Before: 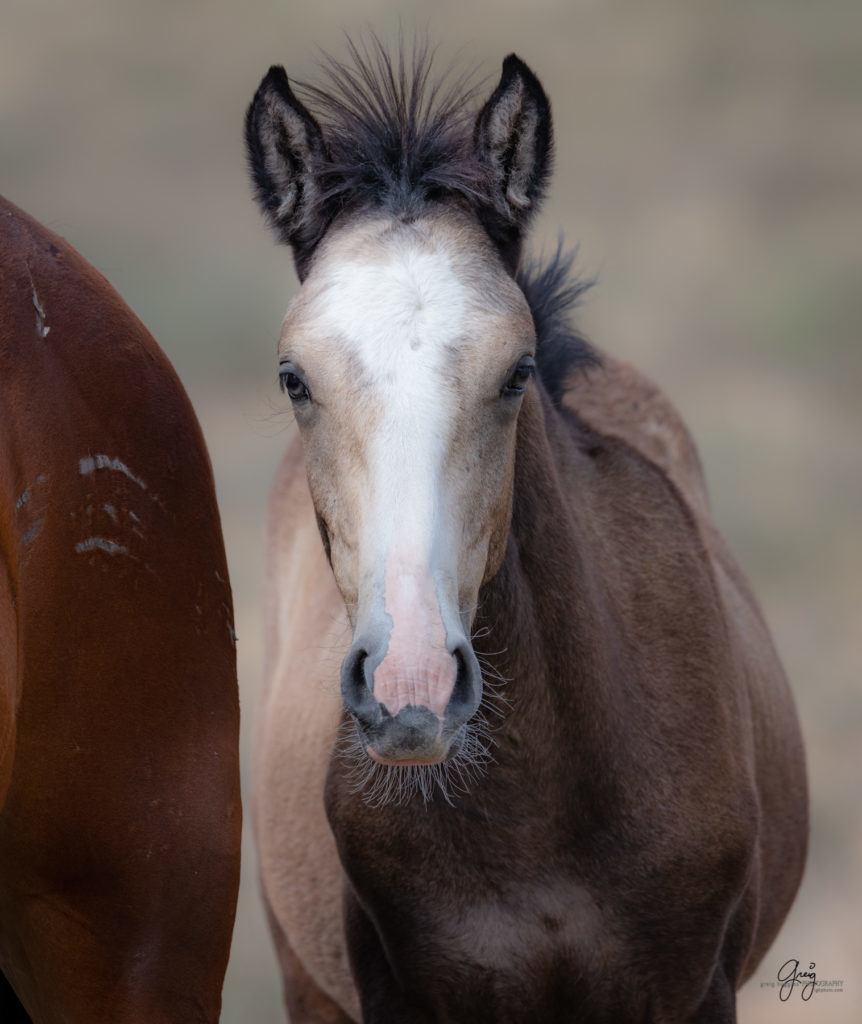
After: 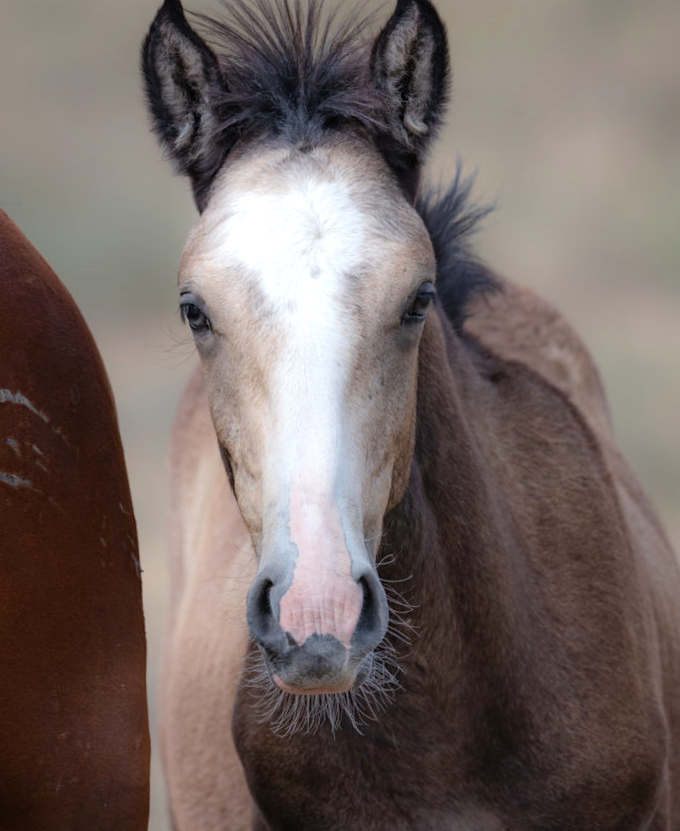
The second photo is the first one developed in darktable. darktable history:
crop: left 11.225%, top 5.381%, right 9.565%, bottom 10.314%
rotate and perspective: rotation -1°, crop left 0.011, crop right 0.989, crop top 0.025, crop bottom 0.975
exposure: exposure 0.3 EV, compensate highlight preservation false
